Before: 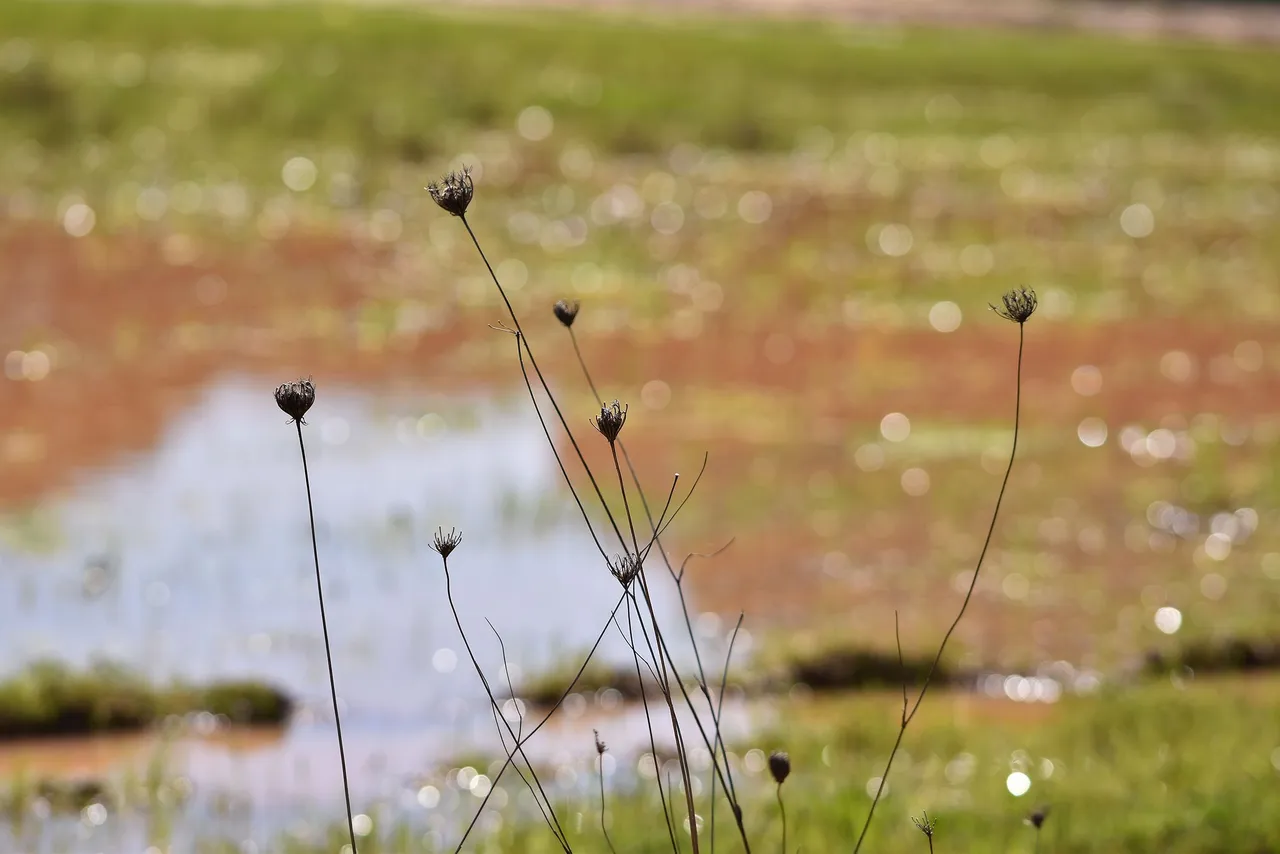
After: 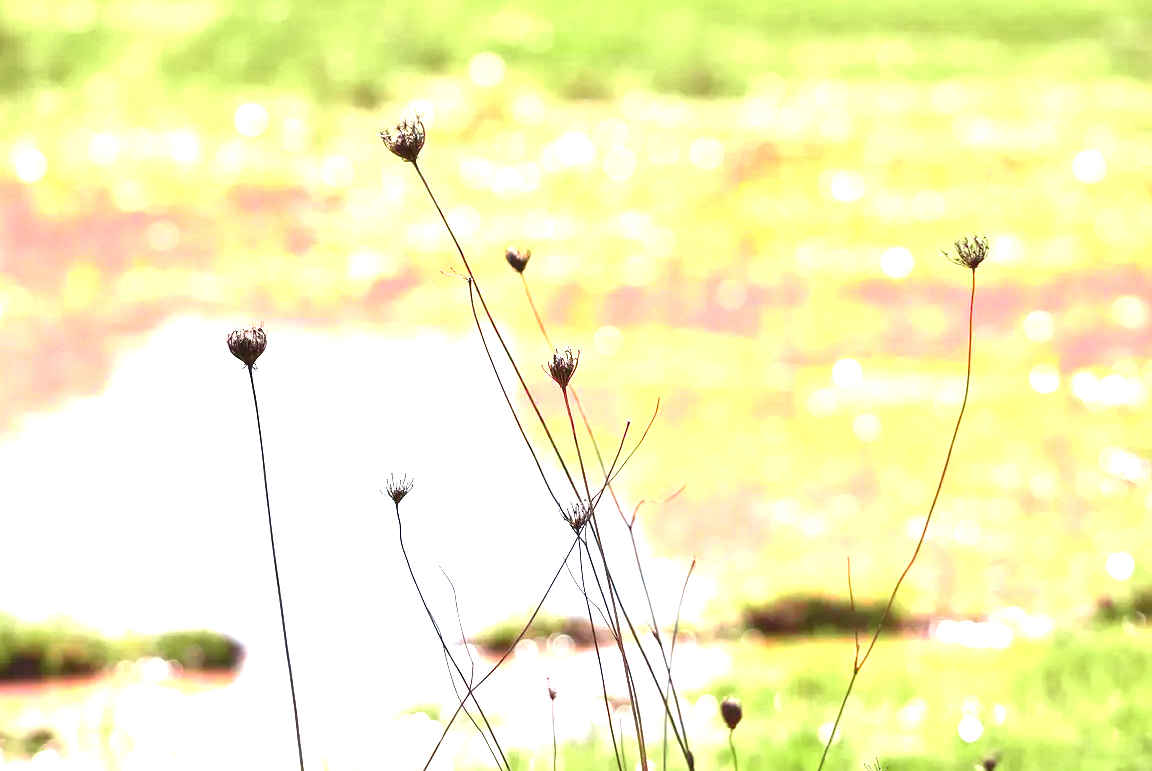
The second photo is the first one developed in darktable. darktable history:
exposure: exposure 2.026 EV, compensate highlight preservation false
crop: left 3.764%, top 6.391%, right 6.236%, bottom 3.252%
color zones: curves: ch0 [(0, 0.533) (0.126, 0.533) (0.234, 0.533) (0.368, 0.357) (0.5, 0.5) (0.625, 0.5) (0.74, 0.637) (0.875, 0.5)]; ch1 [(0.004, 0.708) (0.129, 0.662) (0.25, 0.5) (0.375, 0.331) (0.496, 0.396) (0.625, 0.649) (0.739, 0.26) (0.875, 0.5) (1, 0.478)]; ch2 [(0, 0.409) (0.132, 0.403) (0.236, 0.558) (0.379, 0.448) (0.5, 0.5) (0.625, 0.5) (0.691, 0.39) (0.875, 0.5)]
